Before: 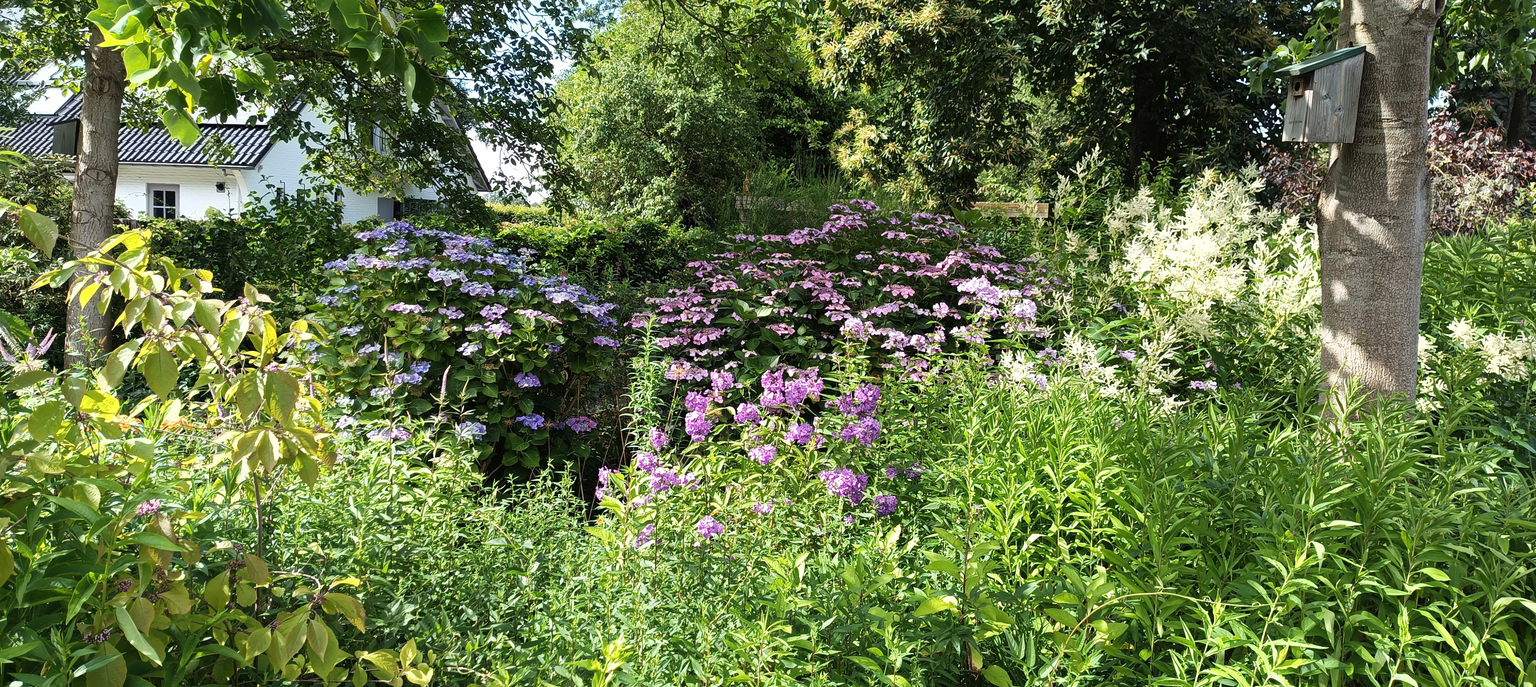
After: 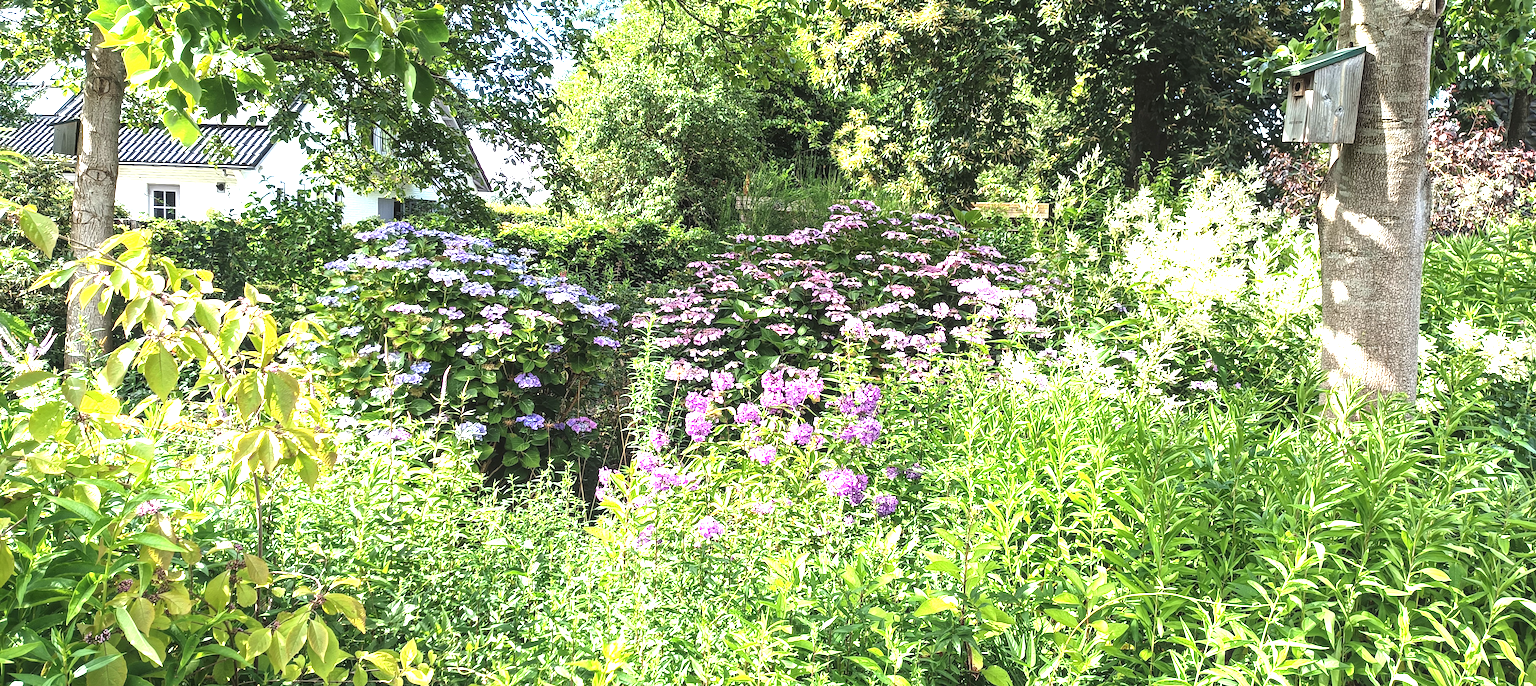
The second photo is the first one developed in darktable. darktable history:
exposure: black level correction -0.002, exposure 1.35 EV, compensate highlight preservation false
local contrast: detail 130%
